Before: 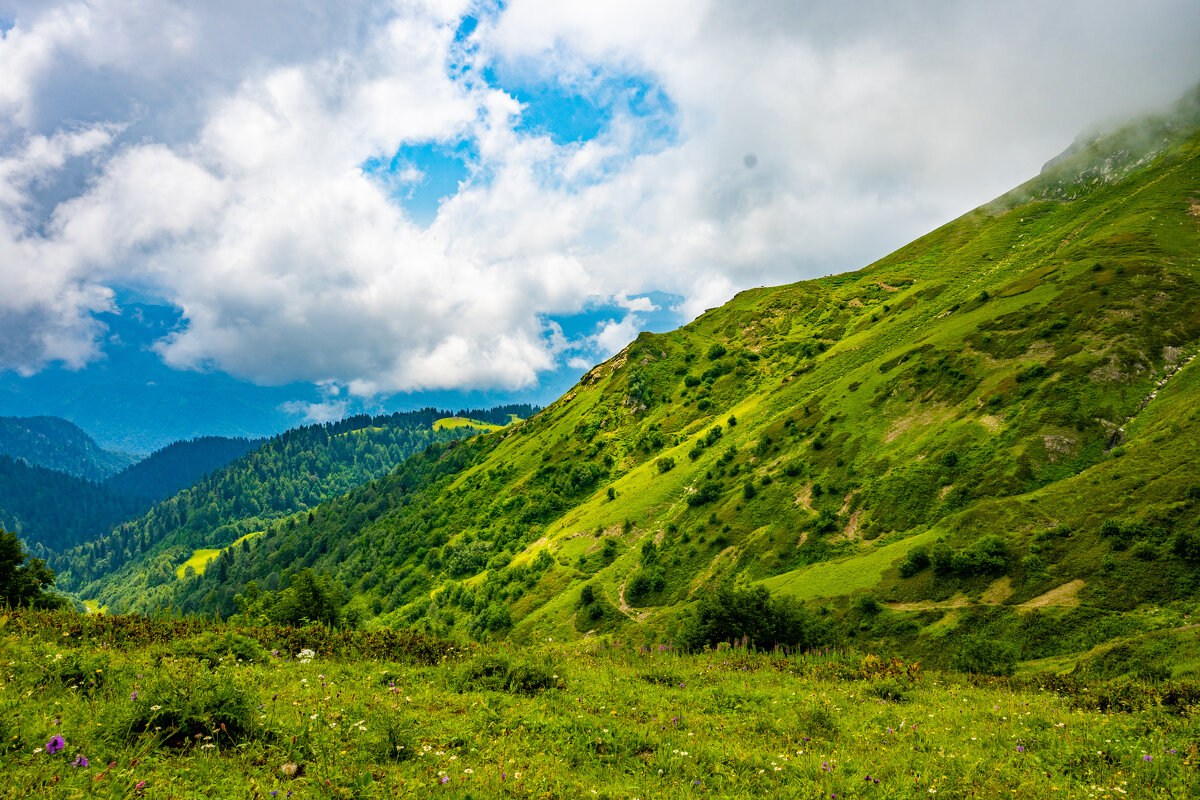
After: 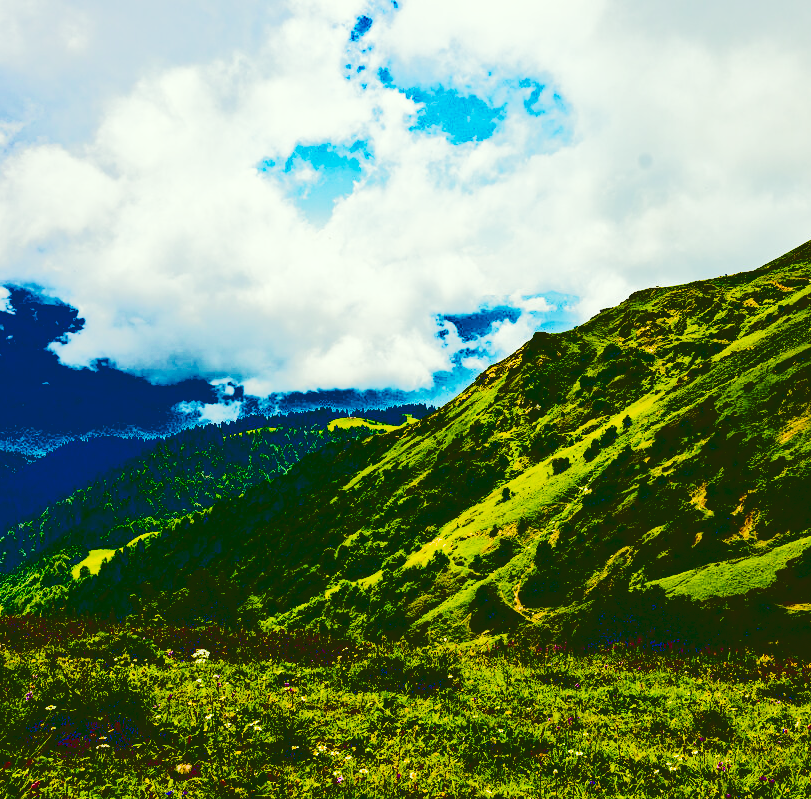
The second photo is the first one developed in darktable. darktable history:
tone curve: curves: ch0 [(0.003, 0.023) (0.071, 0.052) (0.236, 0.197) (0.466, 0.557) (0.631, 0.764) (0.806, 0.906) (1, 1)]; ch1 [(0, 0) (0.262, 0.227) (0.417, 0.386) (0.469, 0.467) (0.502, 0.51) (0.528, 0.521) (0.573, 0.555) (0.605, 0.621) (0.644, 0.671) (0.686, 0.728) (0.994, 0.987)]; ch2 [(0, 0) (0.262, 0.188) (0.385, 0.353) (0.427, 0.424) (0.495, 0.502) (0.531, 0.555) (0.583, 0.632) (0.644, 0.748) (1, 1)], preserve colors none
exposure: exposure -0.485 EV, compensate highlight preservation false
color correction: highlights a* -4.73, highlights b* 5.04, saturation 0.956
base curve: curves: ch0 [(0.065, 0.026) (0.236, 0.358) (0.53, 0.546) (0.777, 0.841) (0.924, 0.992)]
crop and rotate: left 8.817%, right 23.584%
color balance rgb: perceptual saturation grading › global saturation 35.084%, perceptual saturation grading › highlights -24.854%, perceptual saturation grading › shadows 49.84%, saturation formula JzAzBz (2021)
tone equalizer: -8 EV -0.451 EV, -7 EV -0.364 EV, -6 EV -0.369 EV, -5 EV -0.219 EV, -3 EV 0.229 EV, -2 EV 0.339 EV, -1 EV 0.412 EV, +0 EV 0.408 EV, edges refinement/feathering 500, mask exposure compensation -1.57 EV, preserve details no
